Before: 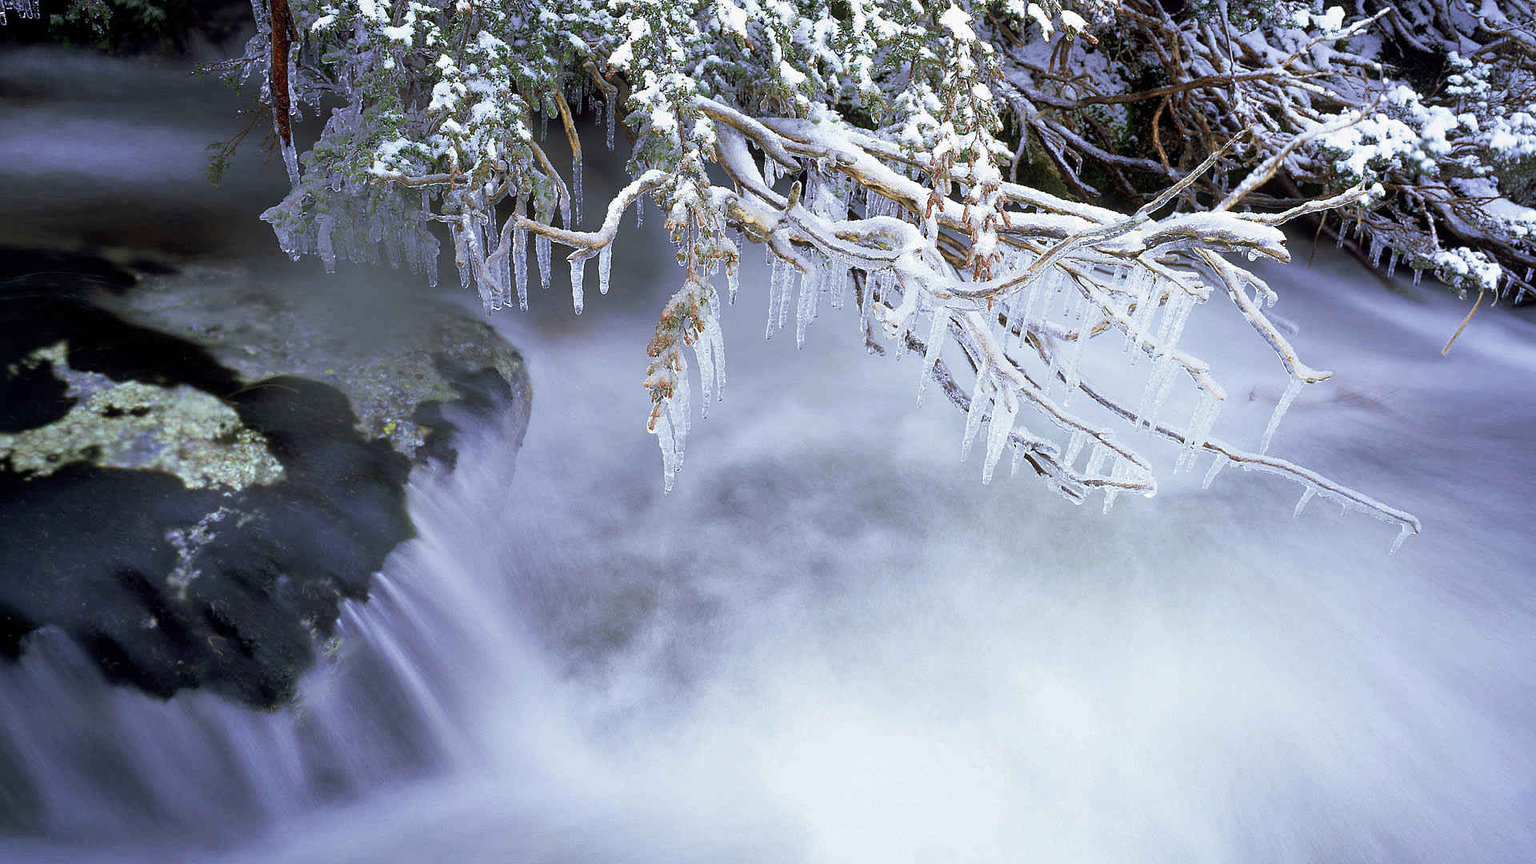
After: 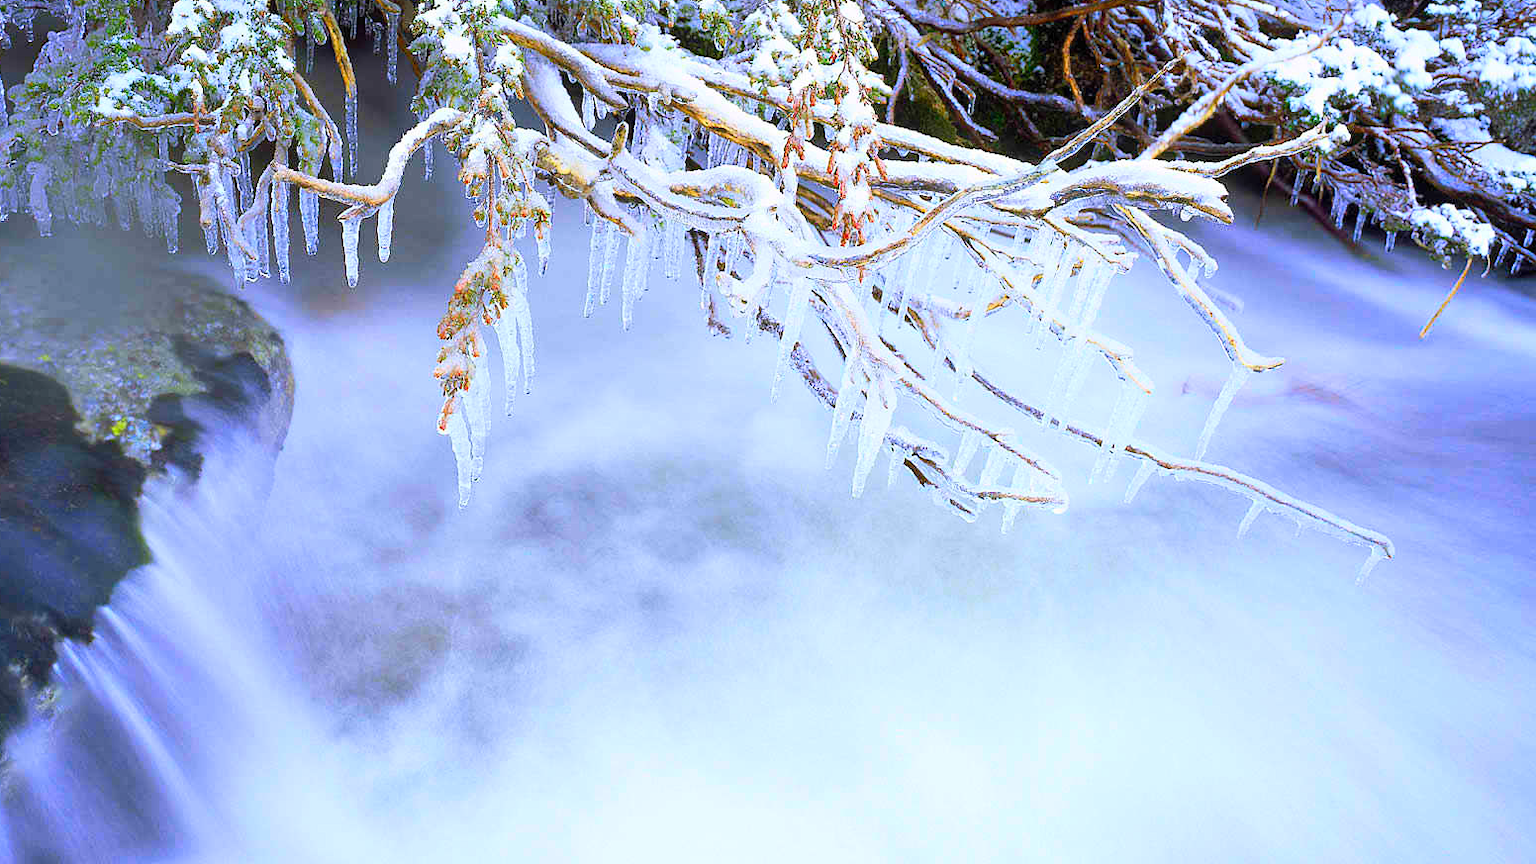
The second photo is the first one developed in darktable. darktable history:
crop: left 19.159%, top 9.58%, bottom 9.58%
color balance rgb: linear chroma grading › shadows 19.44%, linear chroma grading › highlights 3.42%, linear chroma grading › mid-tones 10.16%
contrast brightness saturation: contrast 0.2, brightness 0.2, saturation 0.8
